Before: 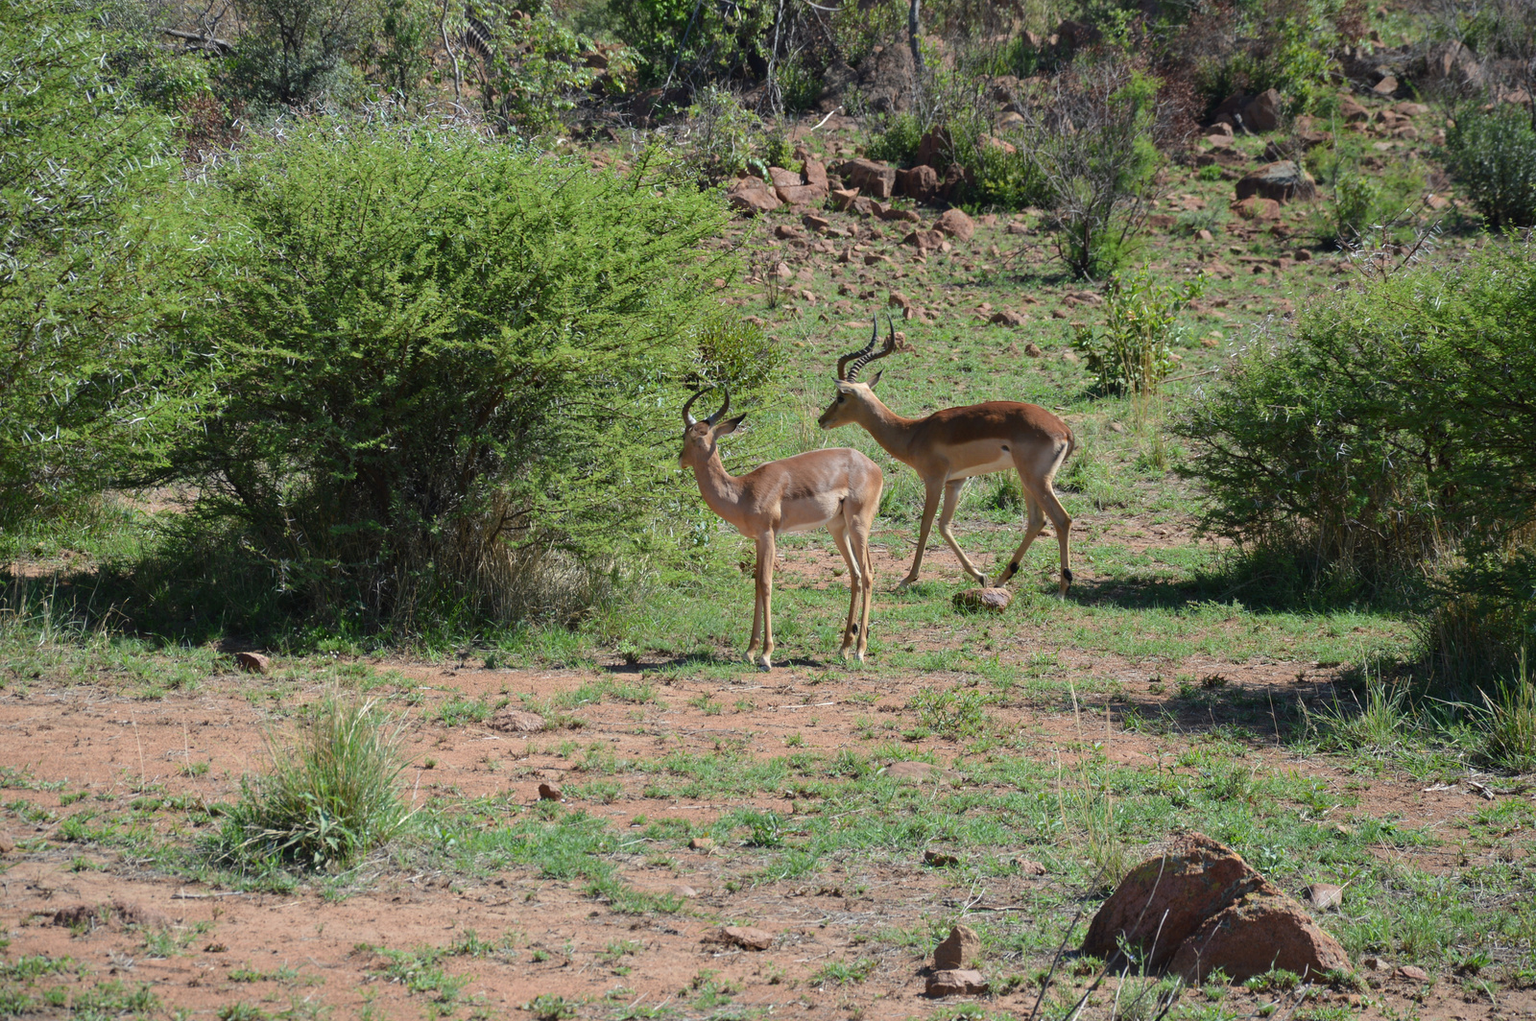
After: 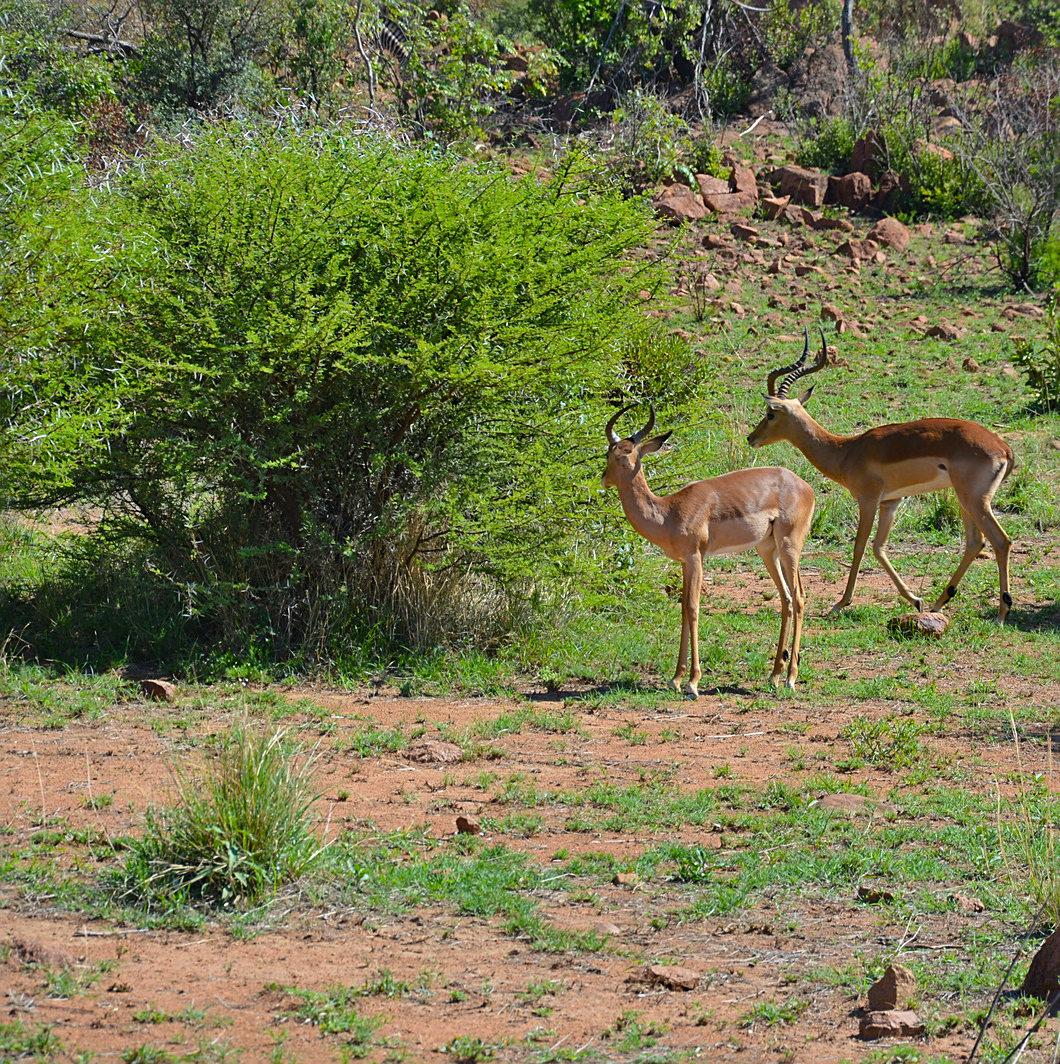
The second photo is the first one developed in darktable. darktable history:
crop and rotate: left 6.638%, right 27.073%
sharpen: on, module defaults
shadows and highlights: shadows 61.13, soften with gaussian
color balance rgb: linear chroma grading › global chroma 8.94%, perceptual saturation grading › global saturation 19.287%, global vibrance 20.561%
